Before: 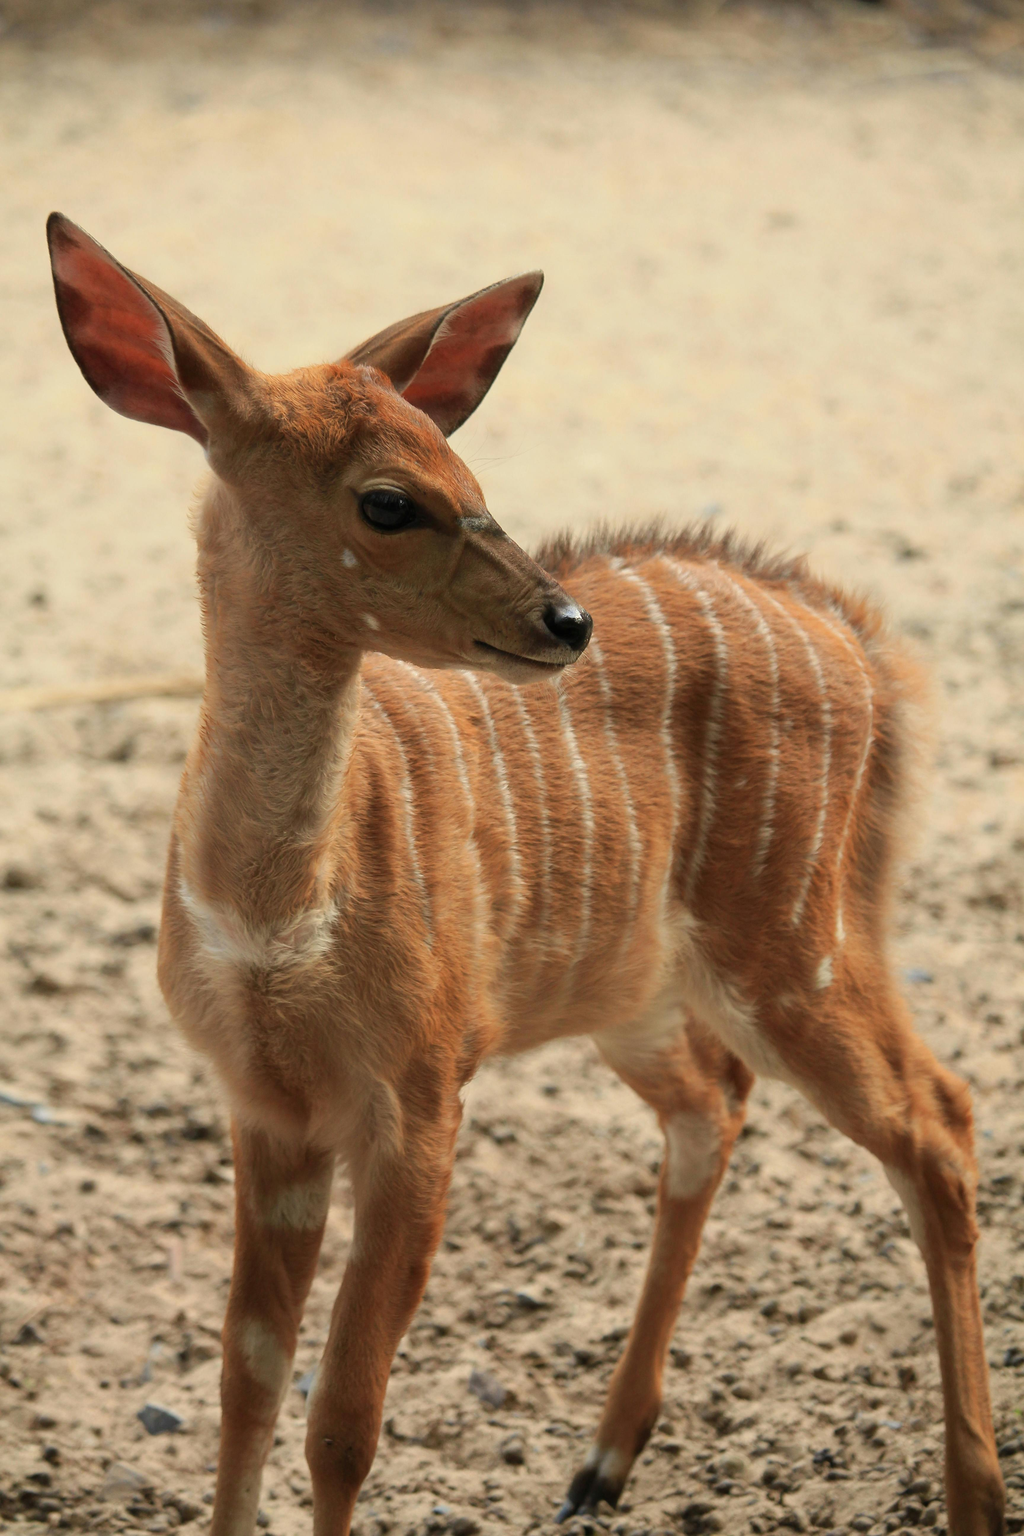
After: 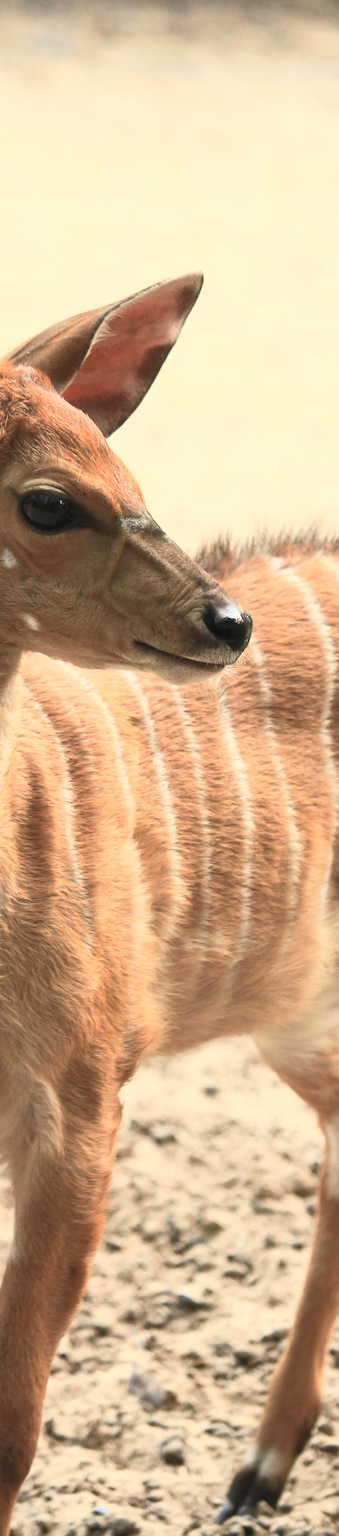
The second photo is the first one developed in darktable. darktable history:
crop: left 33.262%, right 33.563%
contrast brightness saturation: contrast 0.39, brightness 0.544
